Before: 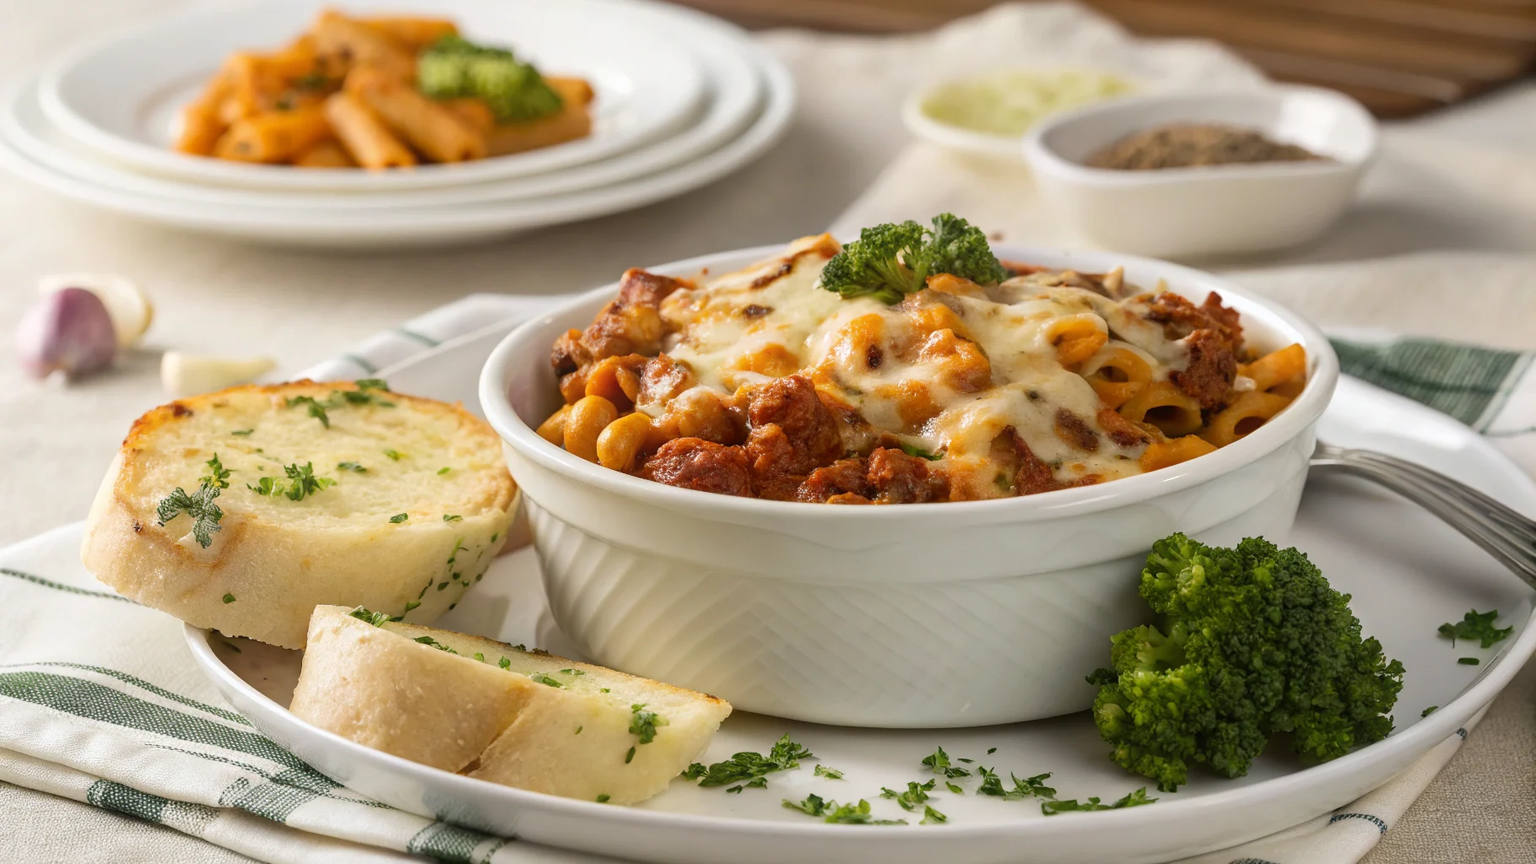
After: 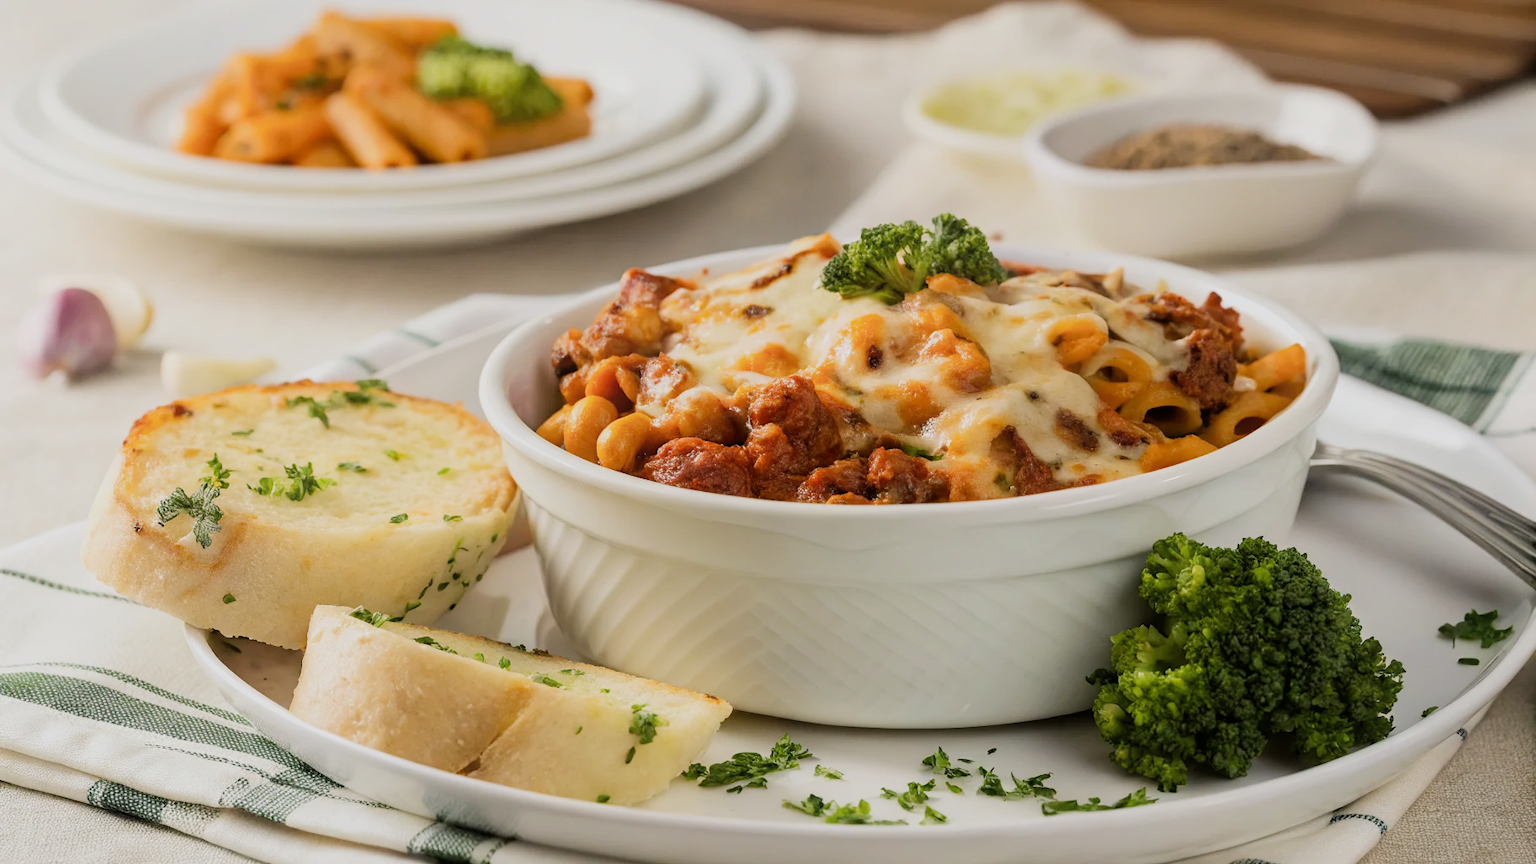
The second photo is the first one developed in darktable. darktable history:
filmic rgb: black relative exposure -7.65 EV, white relative exposure 4.56 EV, hardness 3.61, contrast 1.058
exposure: exposure 0.298 EV, compensate highlight preservation false
